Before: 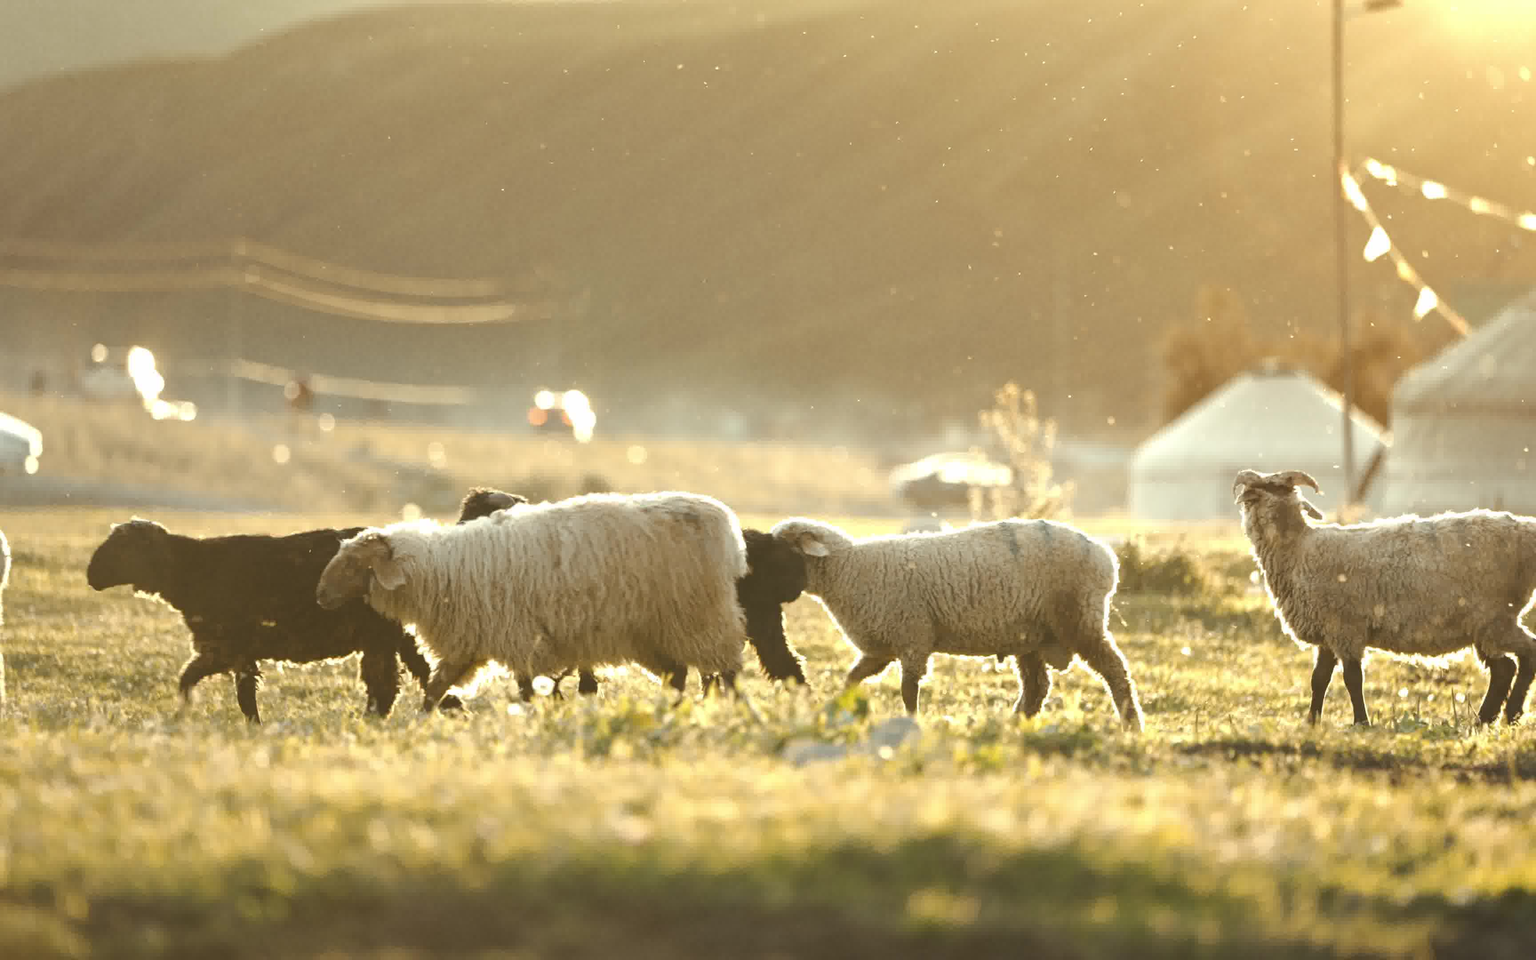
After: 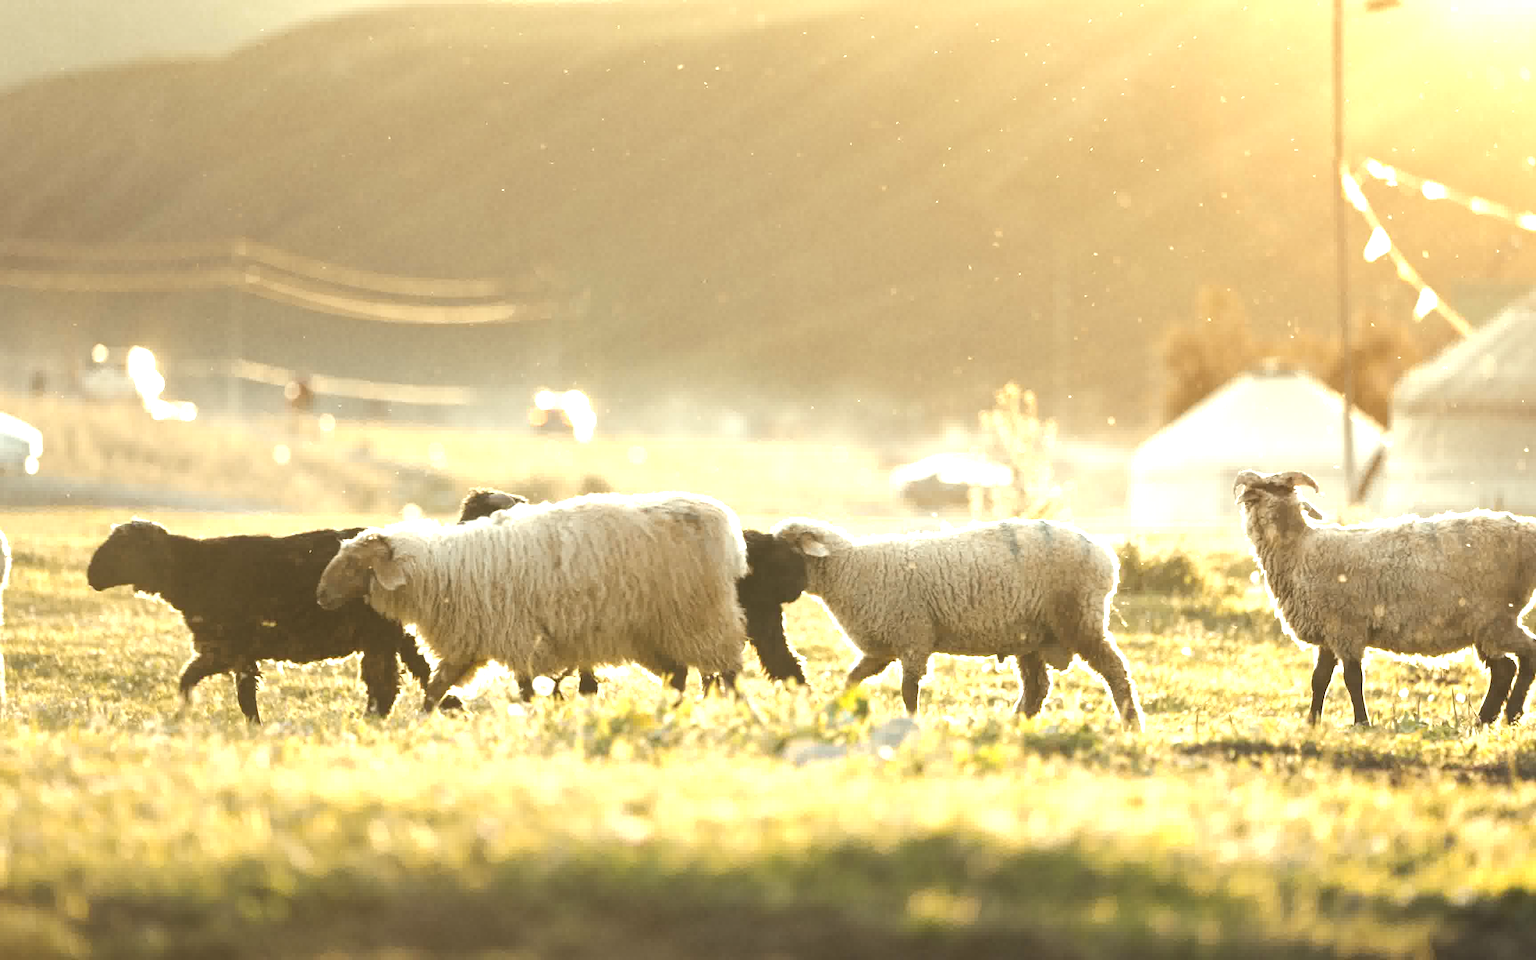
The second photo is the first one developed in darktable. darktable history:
tone equalizer: -8 EV -0.762 EV, -7 EV -0.732 EV, -6 EV -0.634 EV, -5 EV -0.376 EV, -3 EV 0.374 EV, -2 EV 0.6 EV, -1 EV 0.698 EV, +0 EV 0.77 EV
